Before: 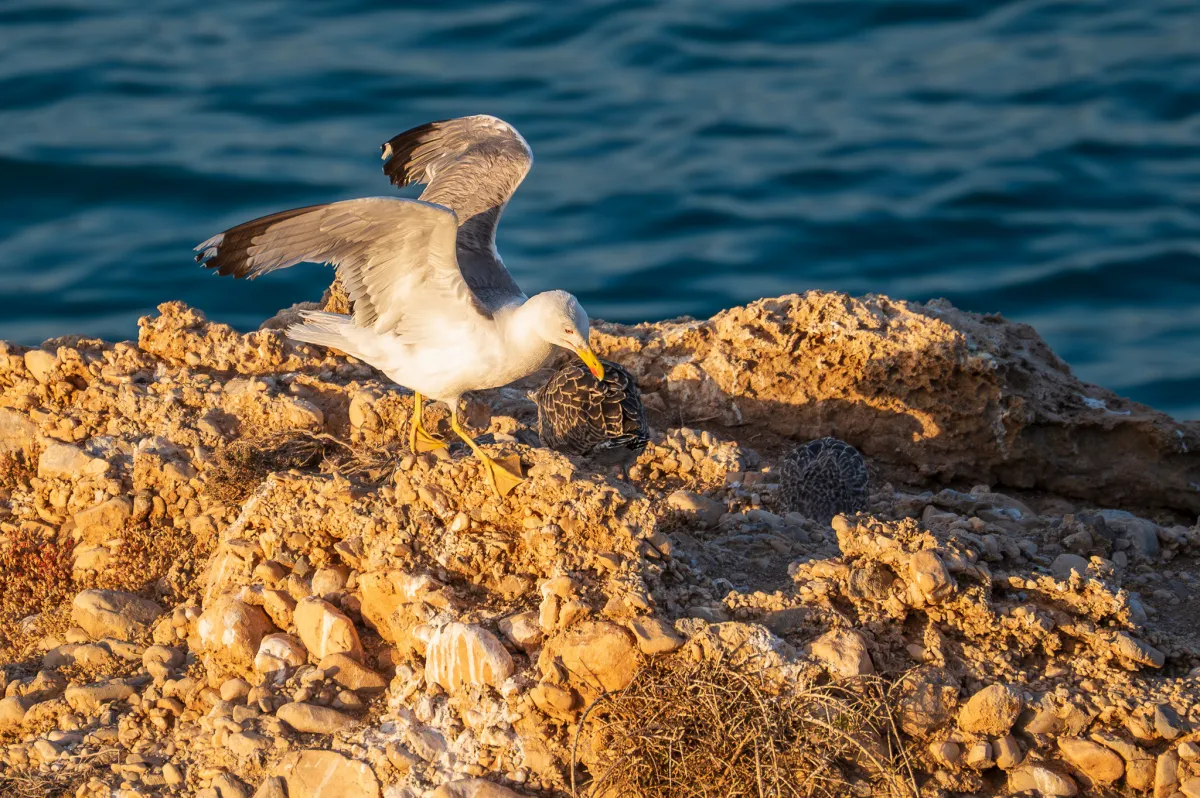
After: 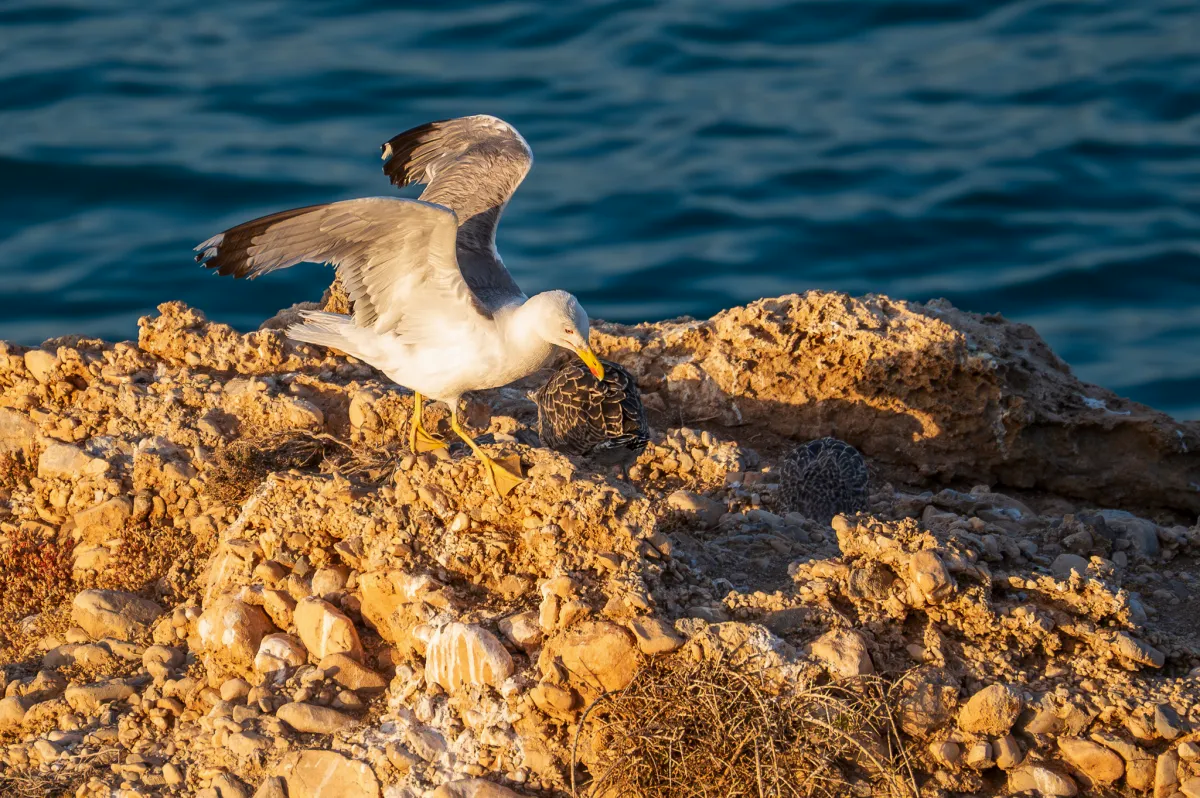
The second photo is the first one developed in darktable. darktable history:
contrast brightness saturation: contrast 0.028, brightness -0.035
